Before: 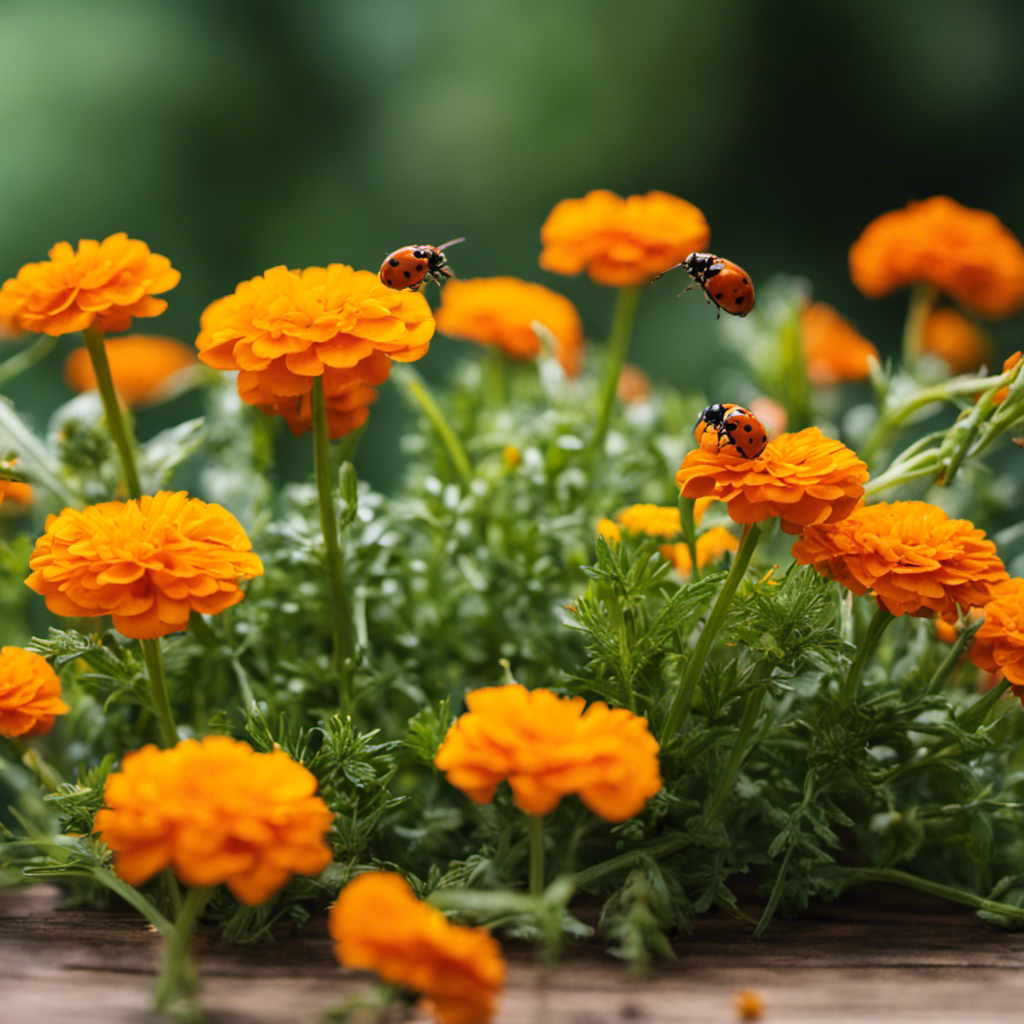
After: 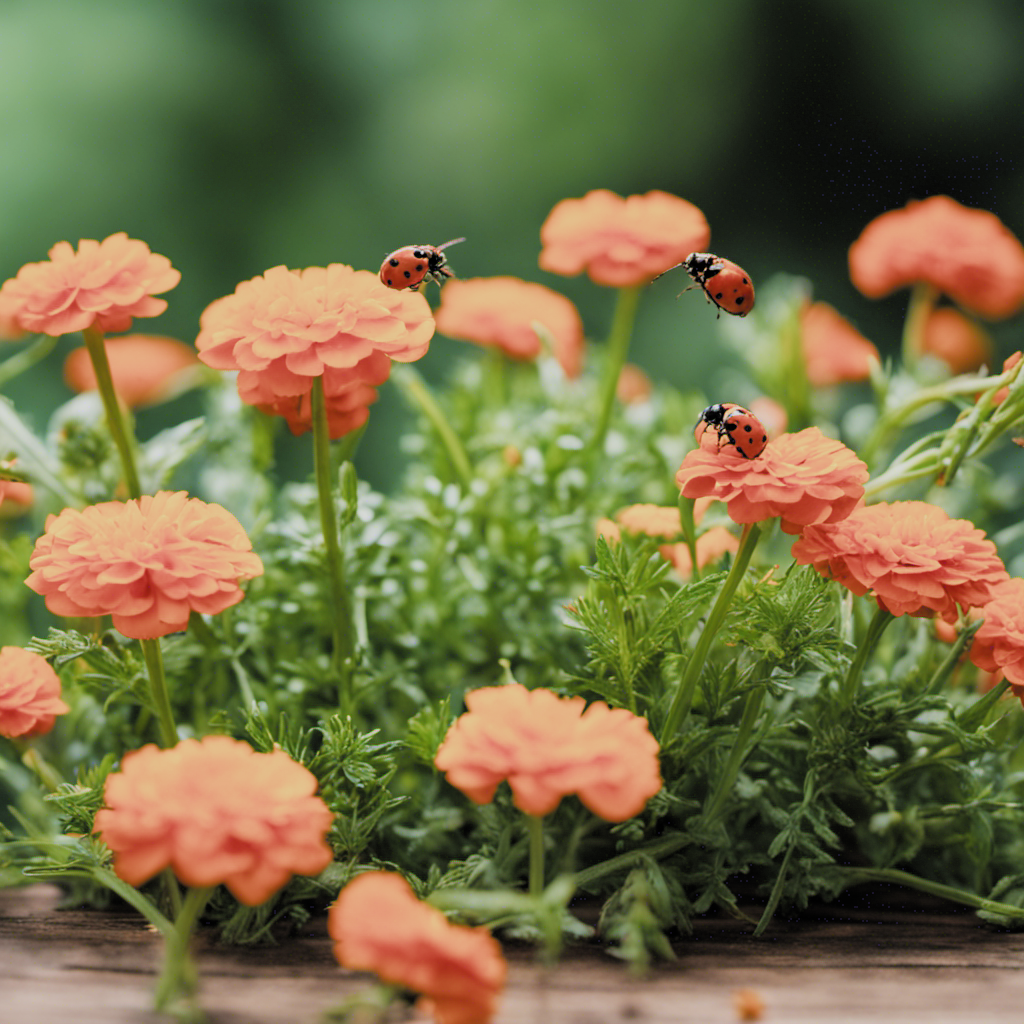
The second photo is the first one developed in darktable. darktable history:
exposure: black level correction 0, exposure 0.699 EV, compensate exposure bias true, compensate highlight preservation false
filmic rgb: black relative exposure -6.54 EV, white relative exposure 4.74 EV, hardness 3.15, contrast 0.807, color science v4 (2020)
